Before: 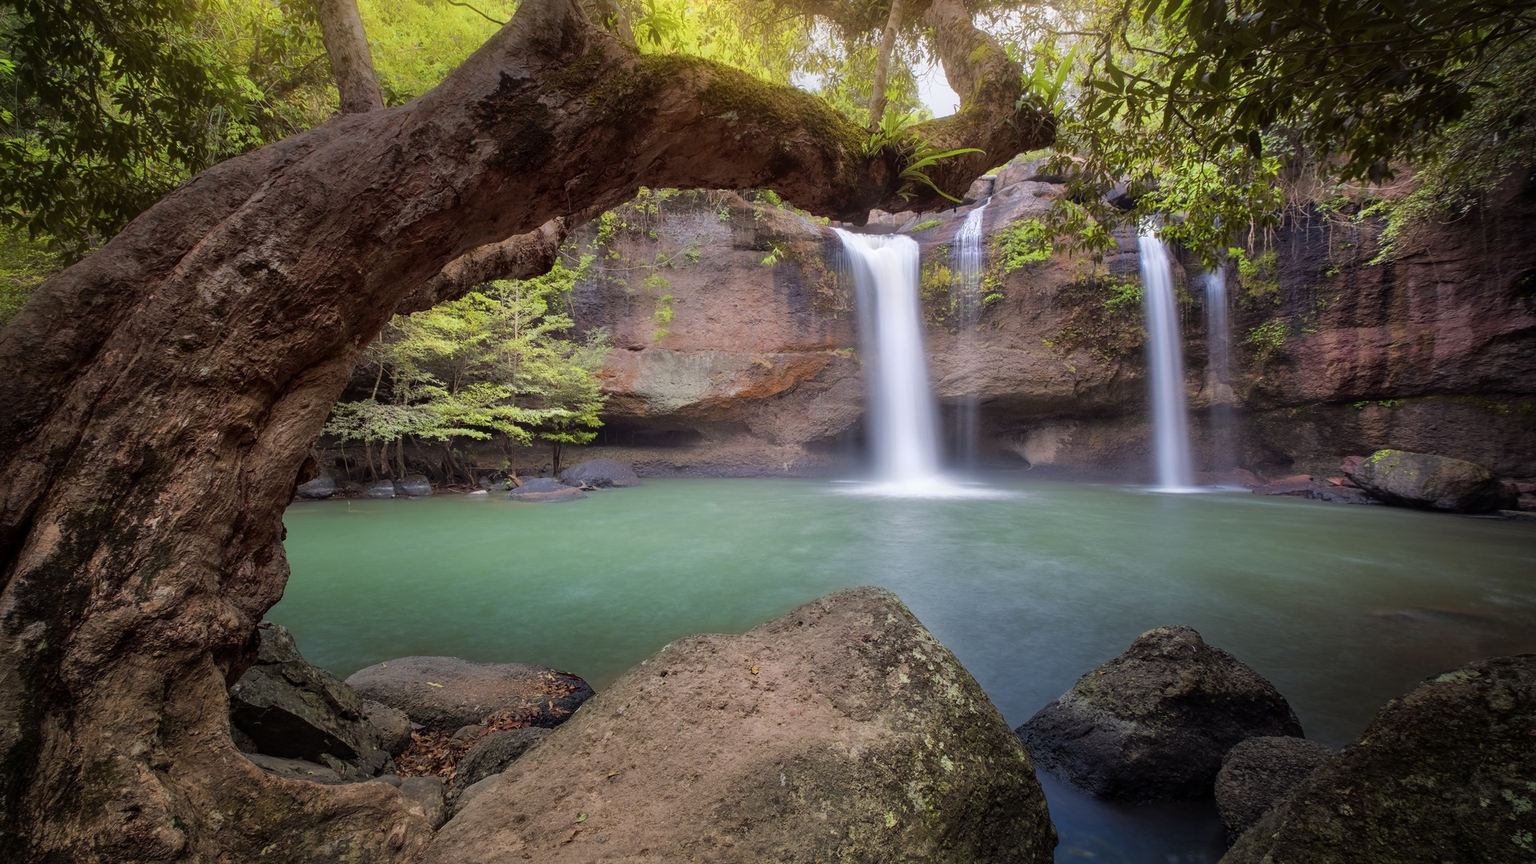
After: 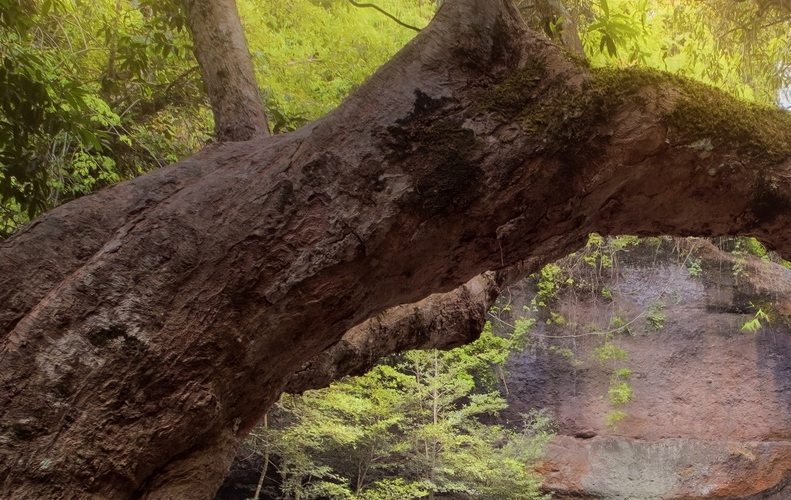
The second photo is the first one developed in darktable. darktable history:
crop and rotate: left 10.976%, top 0.077%, right 47.813%, bottom 53.617%
